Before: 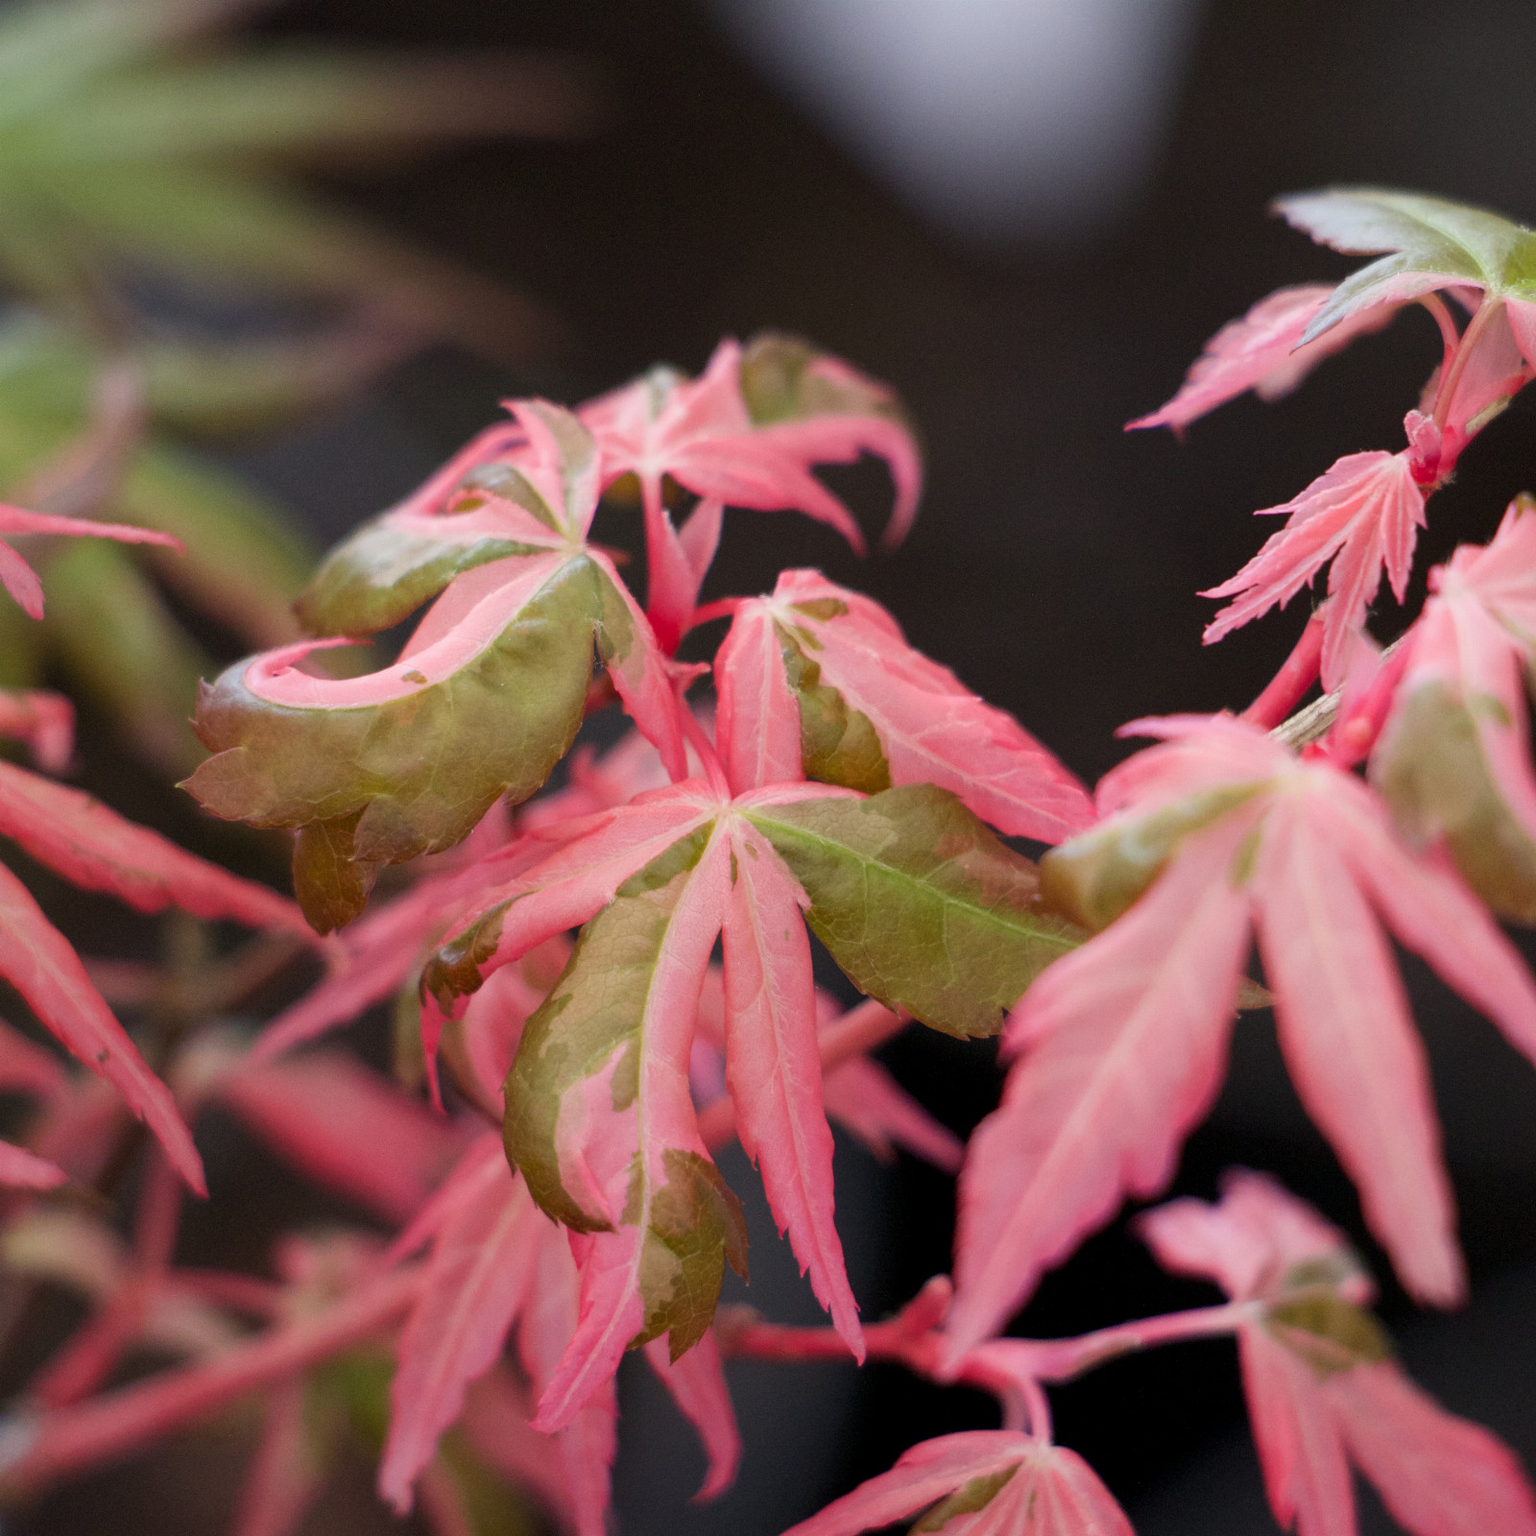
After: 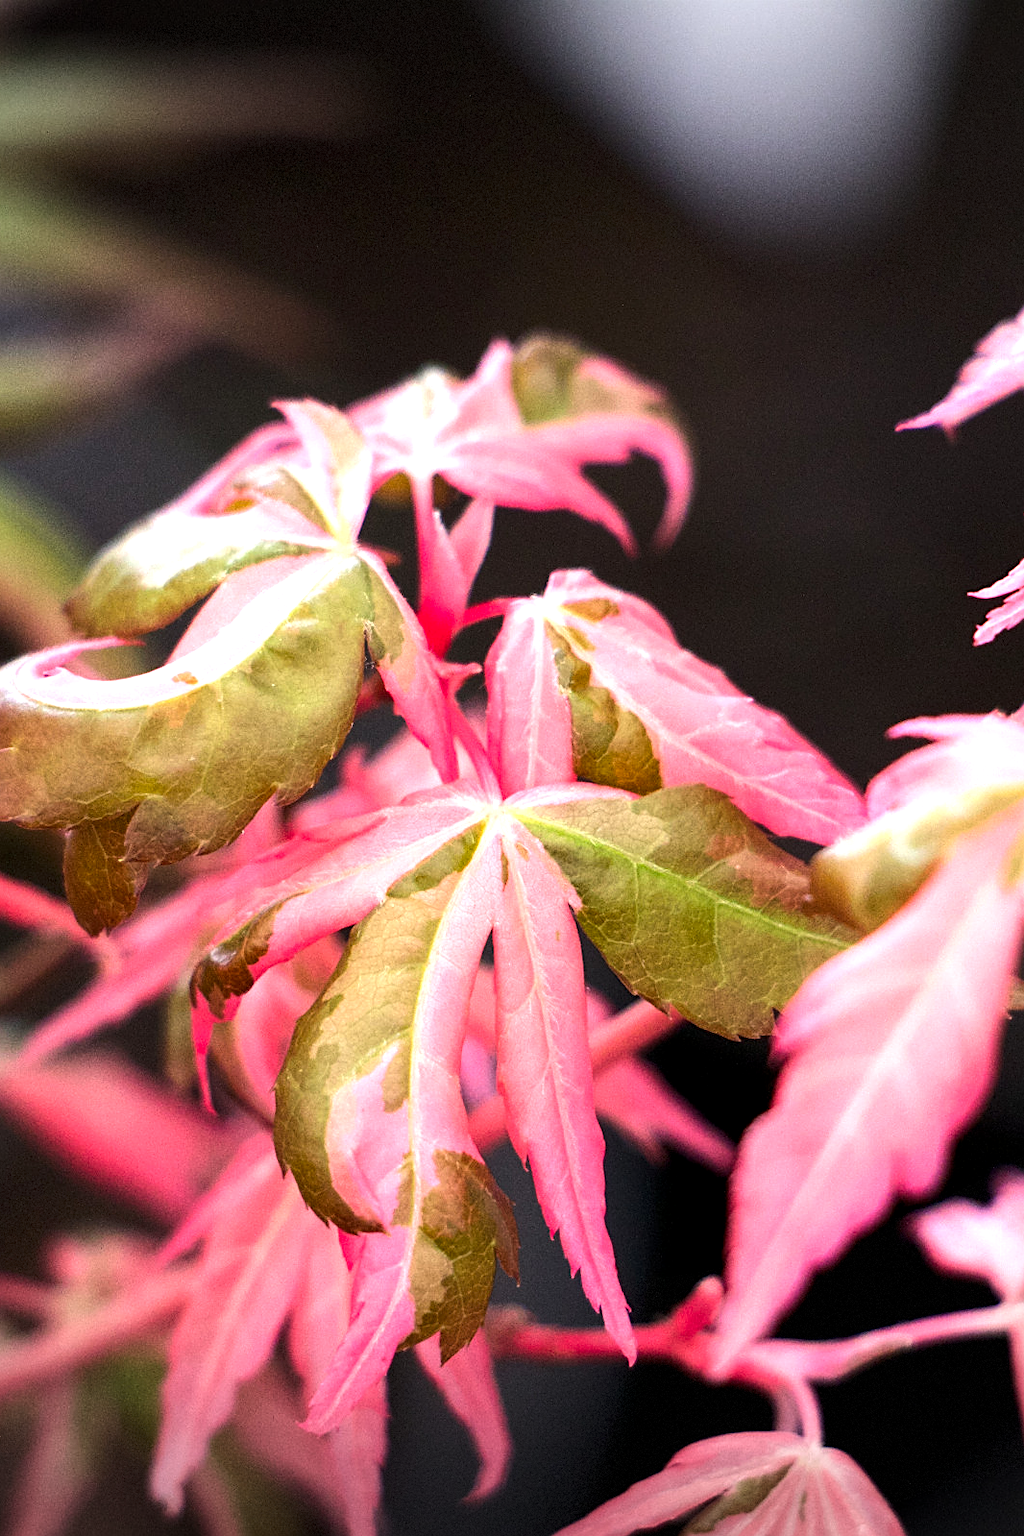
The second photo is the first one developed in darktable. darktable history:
crop and rotate: left 15.055%, right 18.278%
vignetting: fall-off start 100%, brightness -0.406, saturation -0.3, width/height ratio 1.324, dithering 8-bit output, unbound false
exposure: black level correction 0, exposure 0.5 EV, compensate highlight preservation false
tone equalizer: -8 EV -0.75 EV, -7 EV -0.7 EV, -6 EV -0.6 EV, -5 EV -0.4 EV, -3 EV 0.4 EV, -2 EV 0.6 EV, -1 EV 0.7 EV, +0 EV 0.75 EV, edges refinement/feathering 500, mask exposure compensation -1.57 EV, preserve details no
contrast brightness saturation: contrast 0.04, saturation 0.16
local contrast: highlights 100%, shadows 100%, detail 120%, midtone range 0.2
sharpen: on, module defaults
